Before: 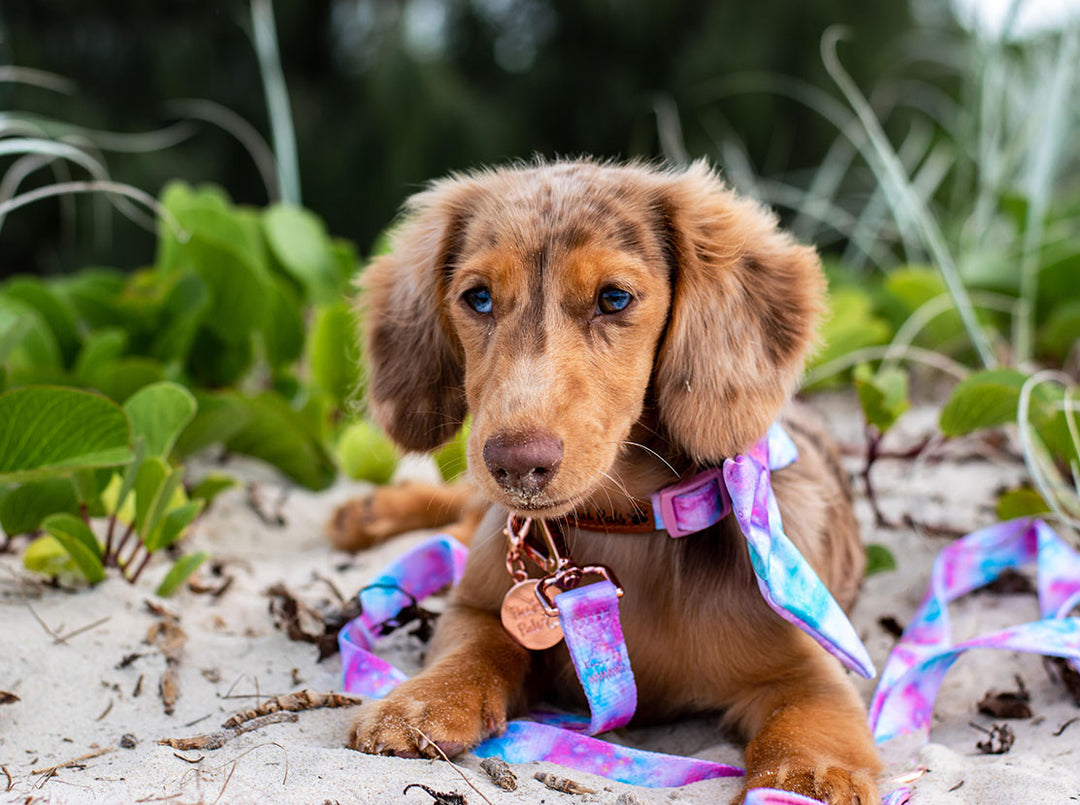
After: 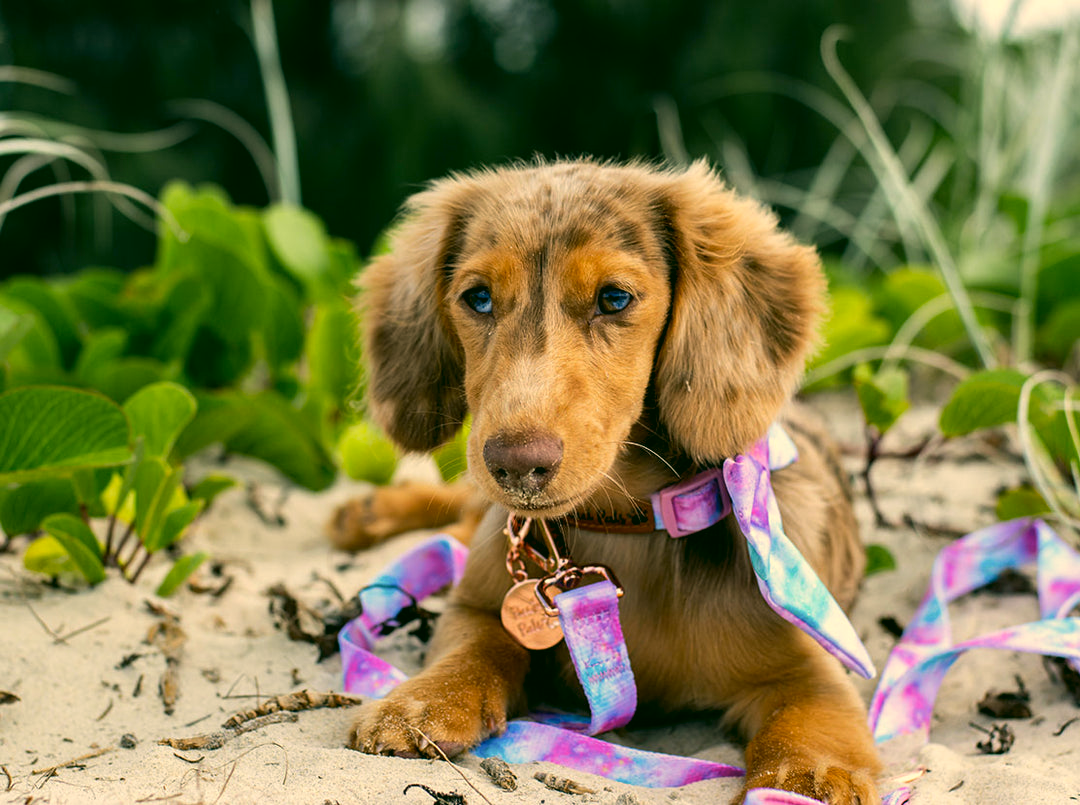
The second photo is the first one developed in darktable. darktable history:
color correction: highlights a* 5.3, highlights b* 24.26, shadows a* -15.58, shadows b* 4.02
tone equalizer: on, module defaults
